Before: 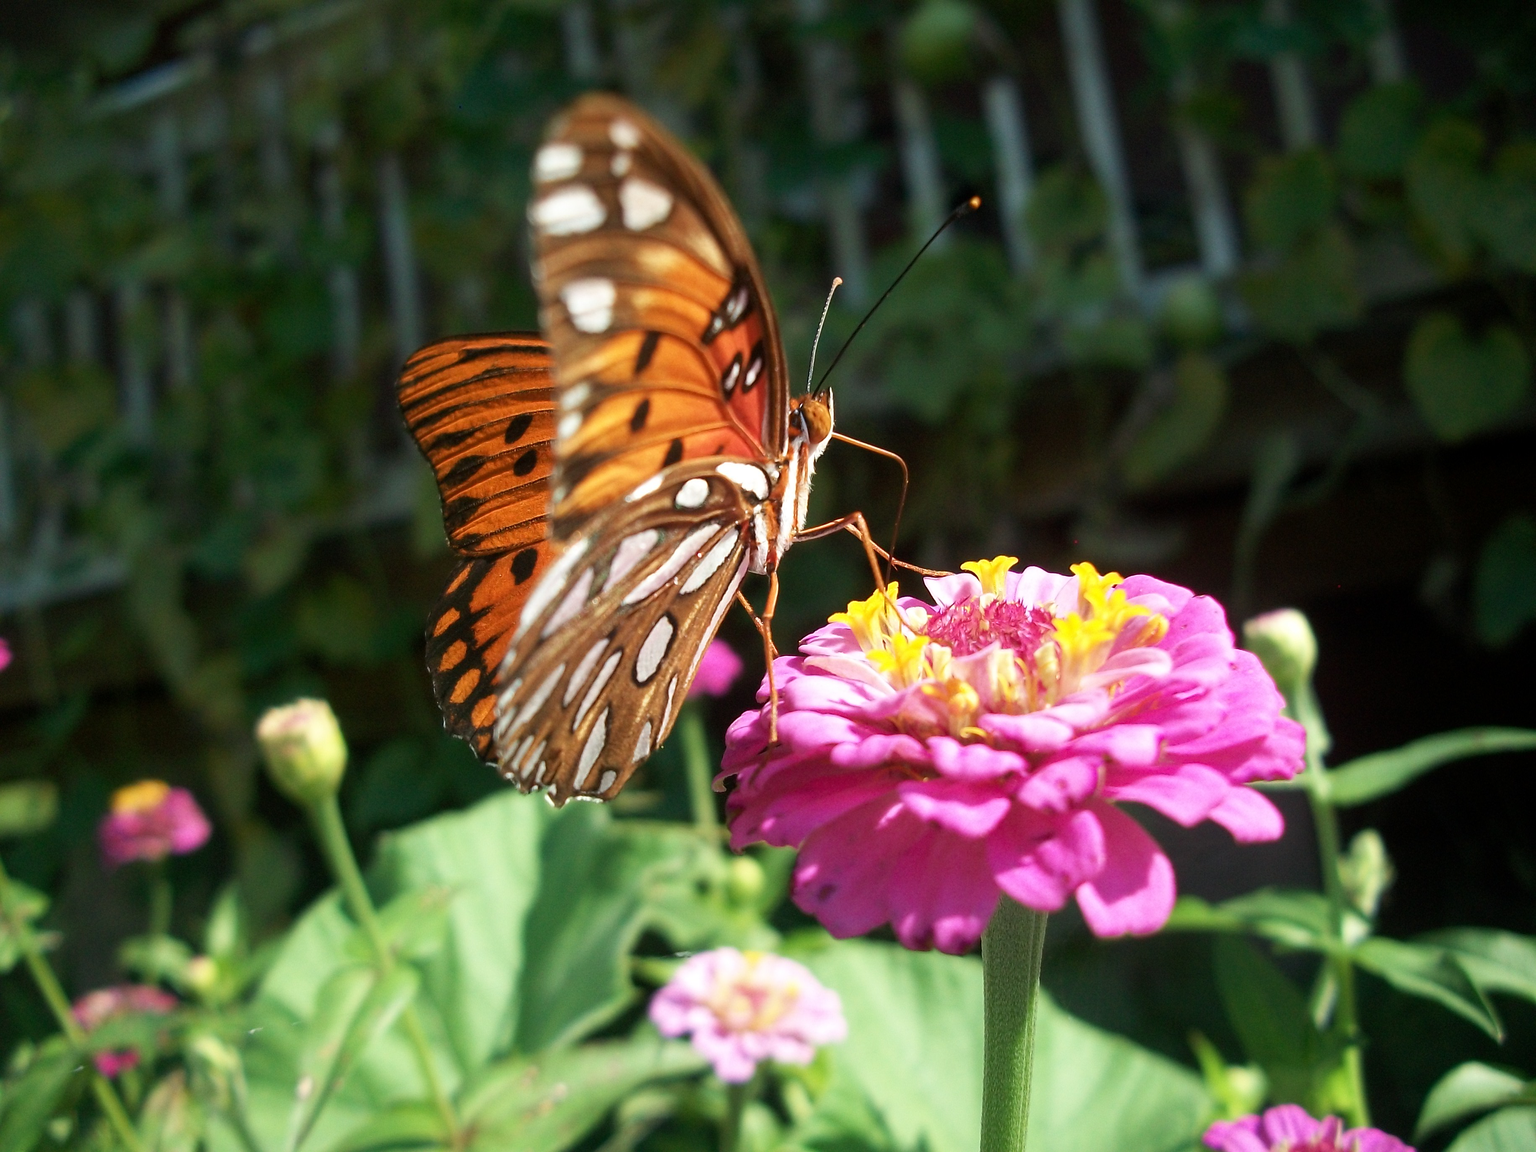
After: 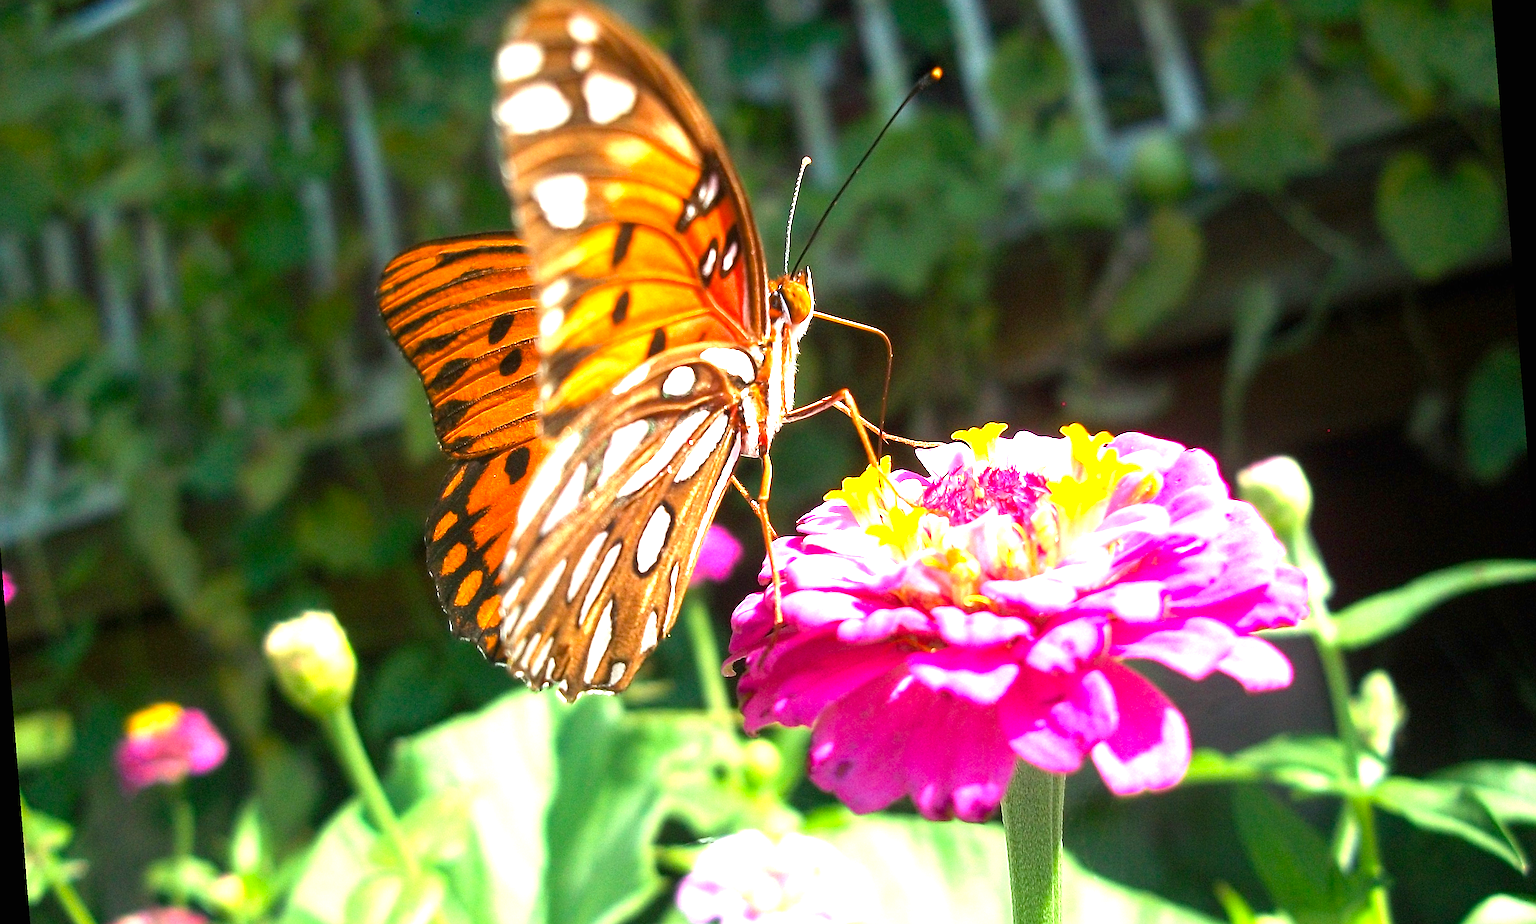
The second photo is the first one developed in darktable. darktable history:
sharpen: on, module defaults
exposure: black level correction 0, exposure 1.379 EV, compensate exposure bias true, compensate highlight preservation false
crop and rotate: left 2.991%, top 13.302%, right 1.981%, bottom 12.636%
color balance rgb: linear chroma grading › global chroma 10%, perceptual saturation grading › global saturation 5%, perceptual brilliance grading › global brilliance 4%, global vibrance 7%, saturation formula JzAzBz (2021)
rotate and perspective: rotation -4.2°, shear 0.006, automatic cropping off
